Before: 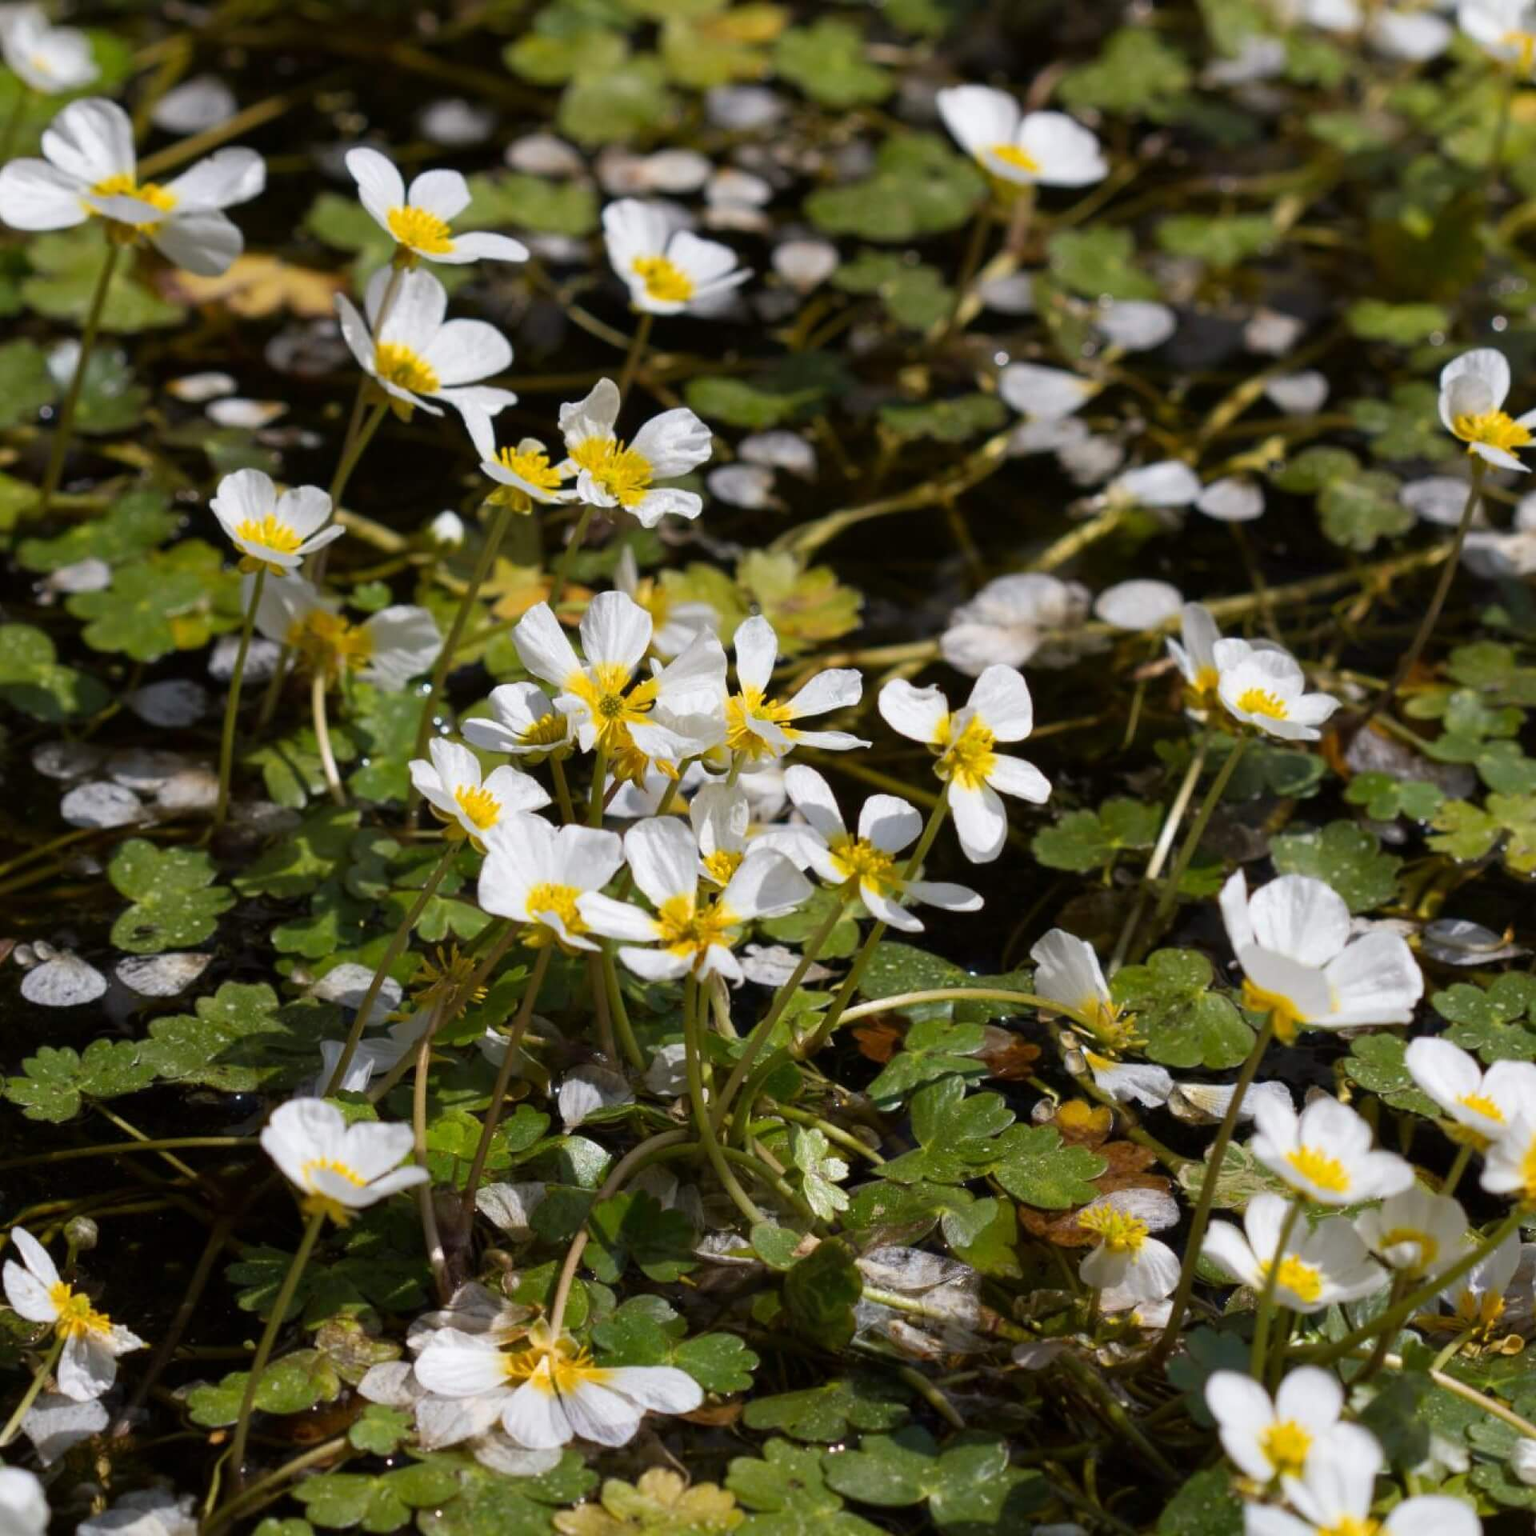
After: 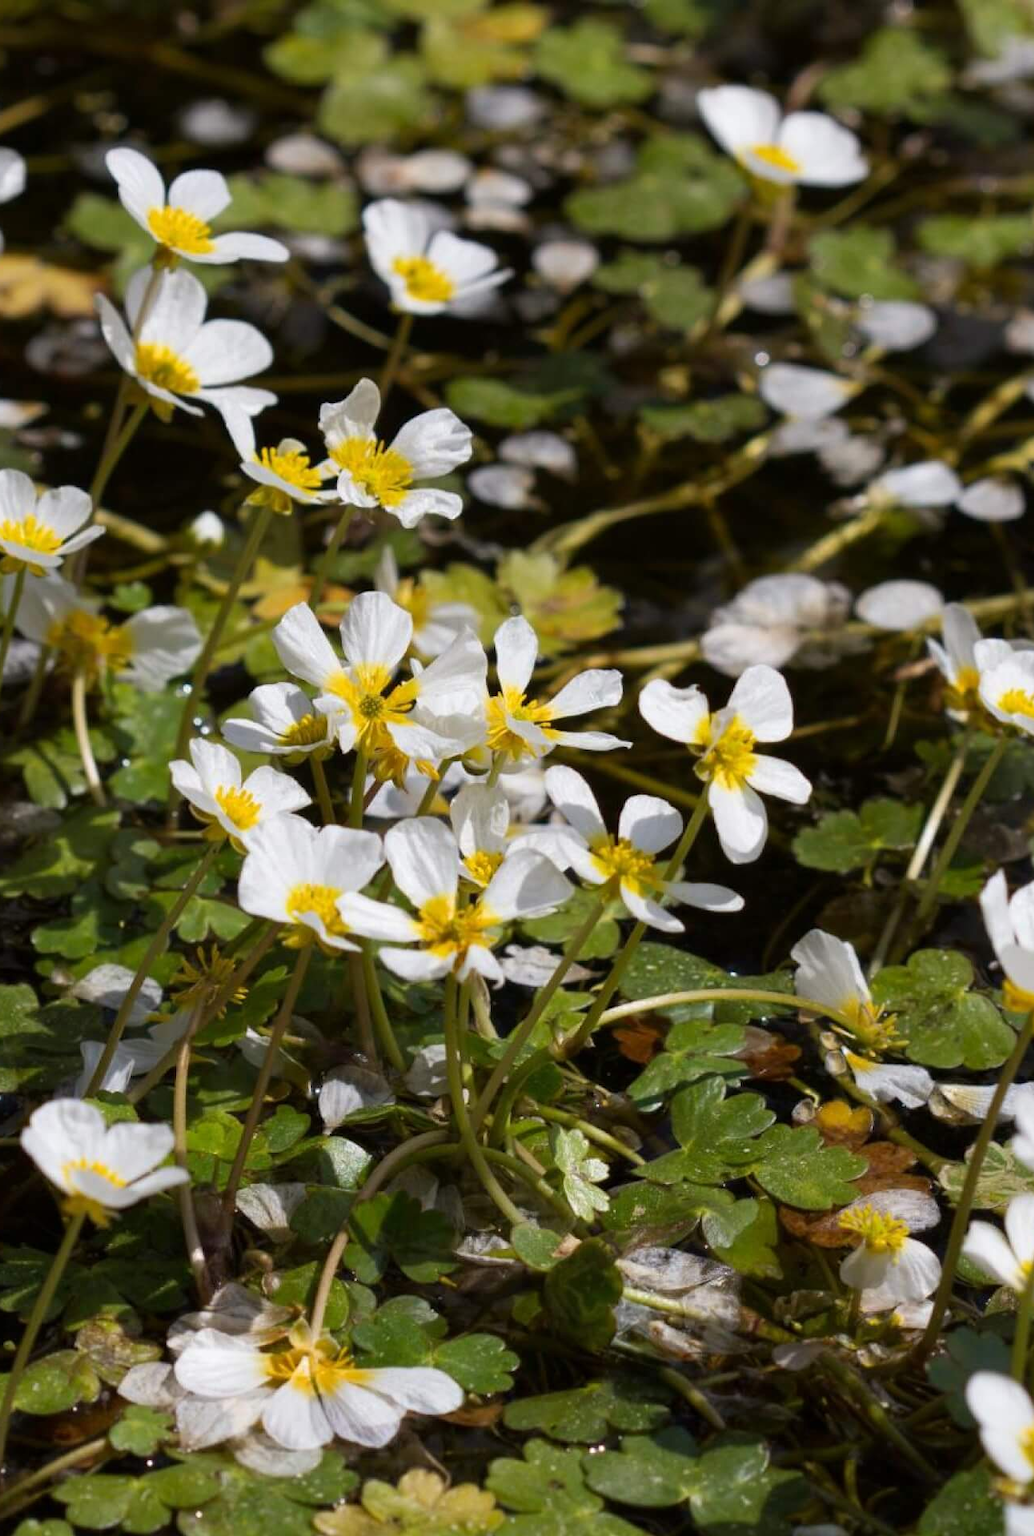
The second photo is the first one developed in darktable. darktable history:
crop and rotate: left 15.671%, right 16.995%
